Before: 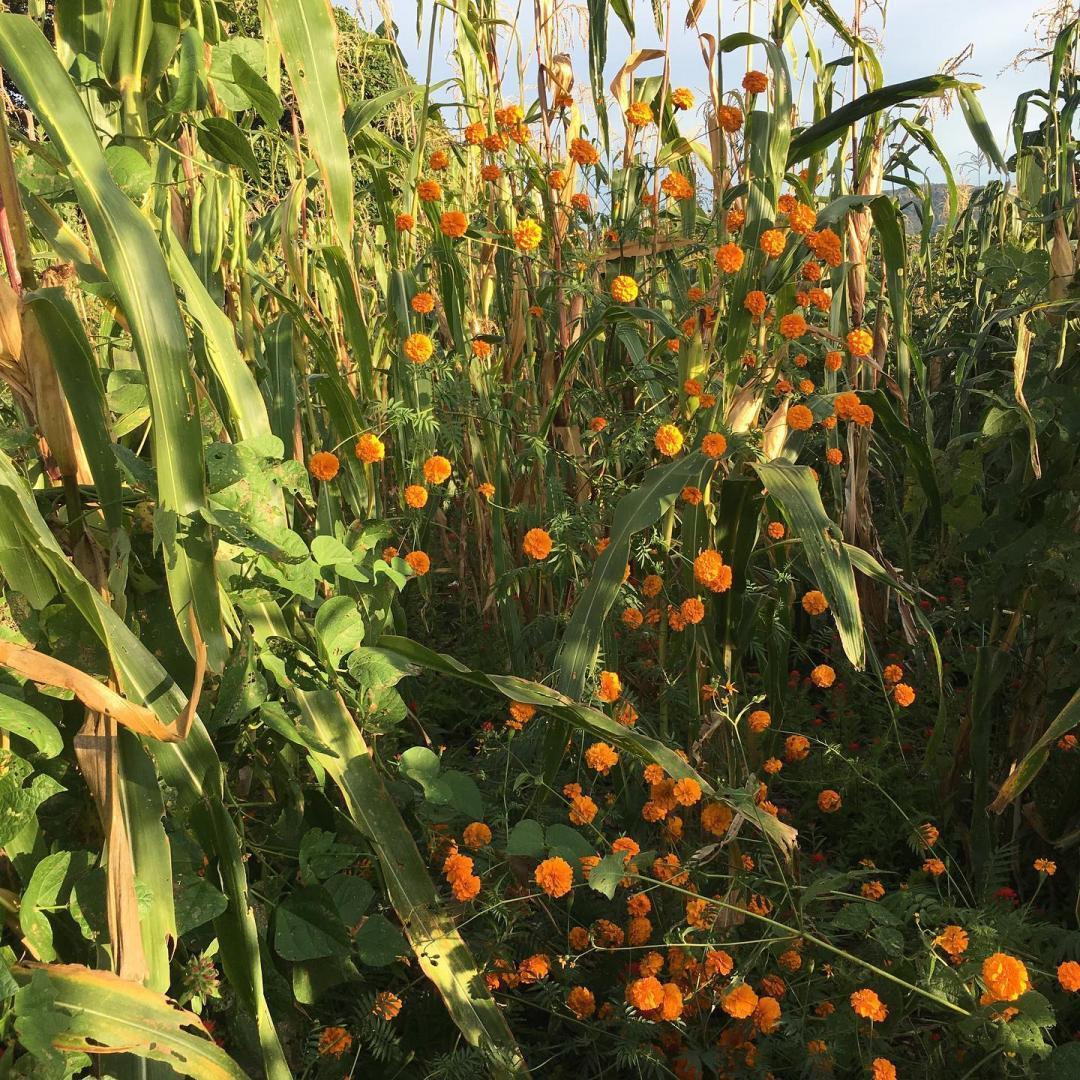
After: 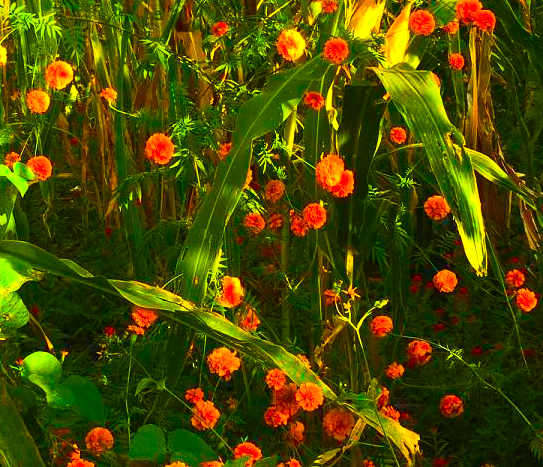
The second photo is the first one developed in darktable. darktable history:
crop: left 35.03%, top 36.625%, right 14.663%, bottom 20.057%
color balance rgb: linear chroma grading › shadows -40%, linear chroma grading › highlights 40%, linear chroma grading › global chroma 45%, linear chroma grading › mid-tones -30%, perceptual saturation grading › global saturation 55%, perceptual saturation grading › highlights -50%, perceptual saturation grading › mid-tones 40%, perceptual saturation grading › shadows 30%, perceptual brilliance grading › global brilliance 20%, perceptual brilliance grading › shadows -40%, global vibrance 35%
contrast brightness saturation: contrast 0.2, brightness 0.2, saturation 0.8
